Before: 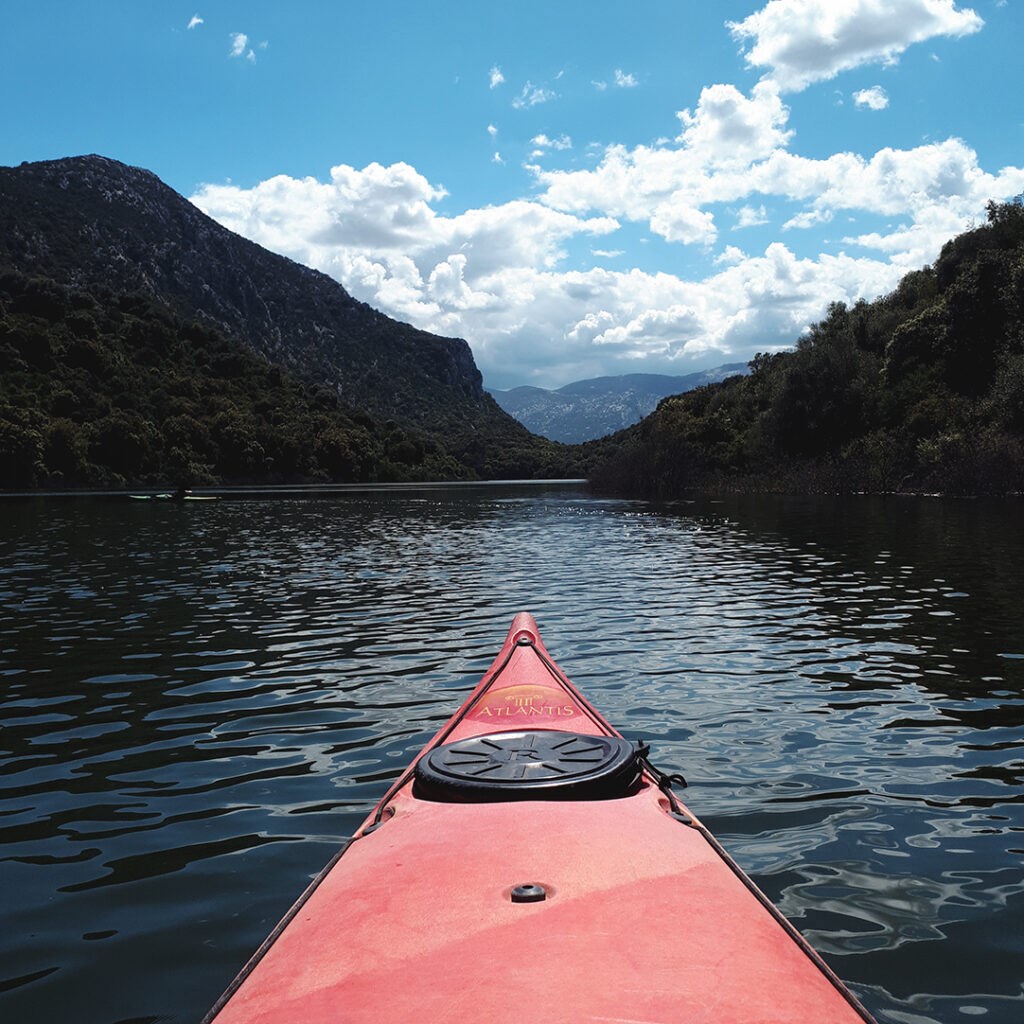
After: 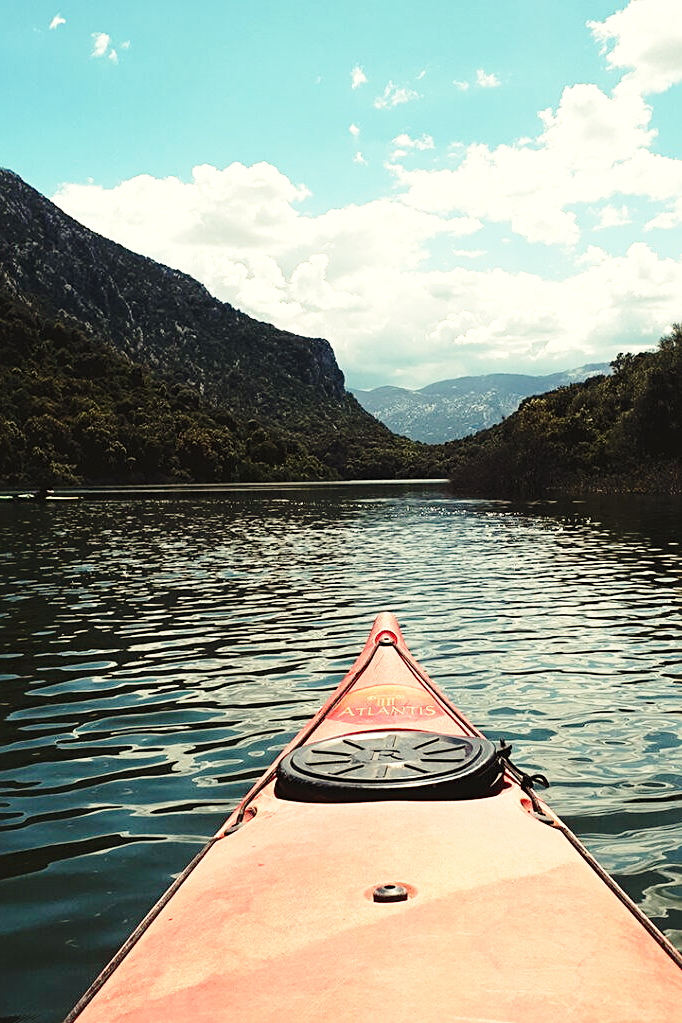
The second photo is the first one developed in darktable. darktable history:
crop and rotate: left 13.537%, right 19.796%
exposure: exposure 0.3 EV, compensate highlight preservation false
base curve: curves: ch0 [(0, 0) (0.028, 0.03) (0.121, 0.232) (0.46, 0.748) (0.859, 0.968) (1, 1)], preserve colors none
sharpen: radius 2.529, amount 0.323
white balance: red 1.08, blue 0.791
